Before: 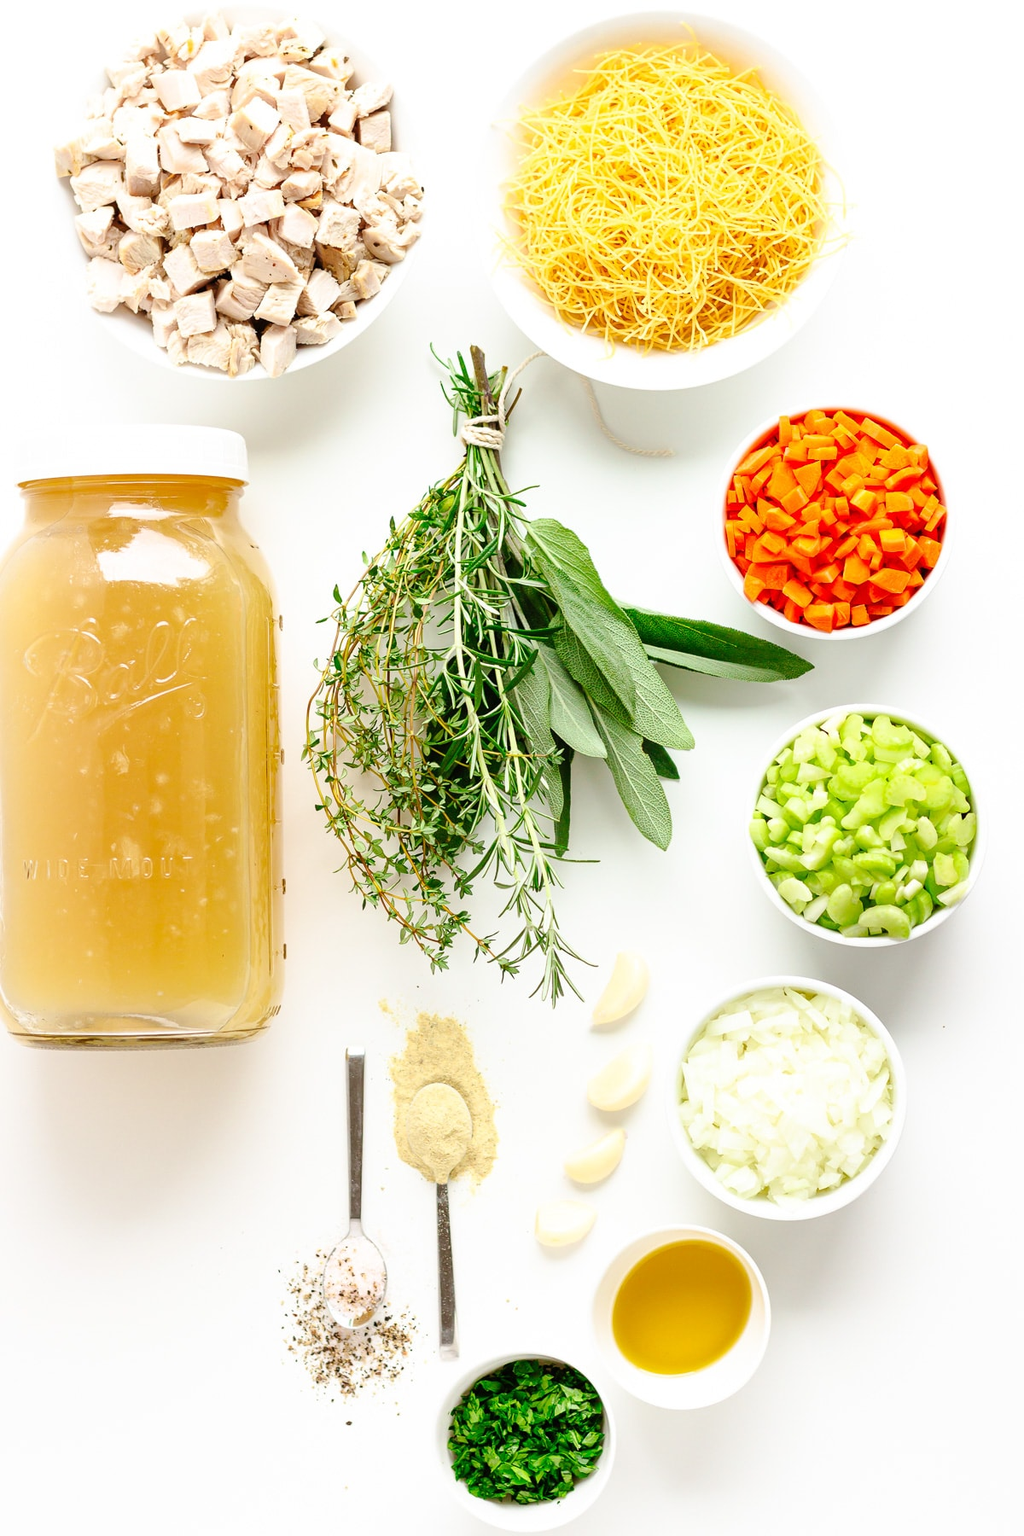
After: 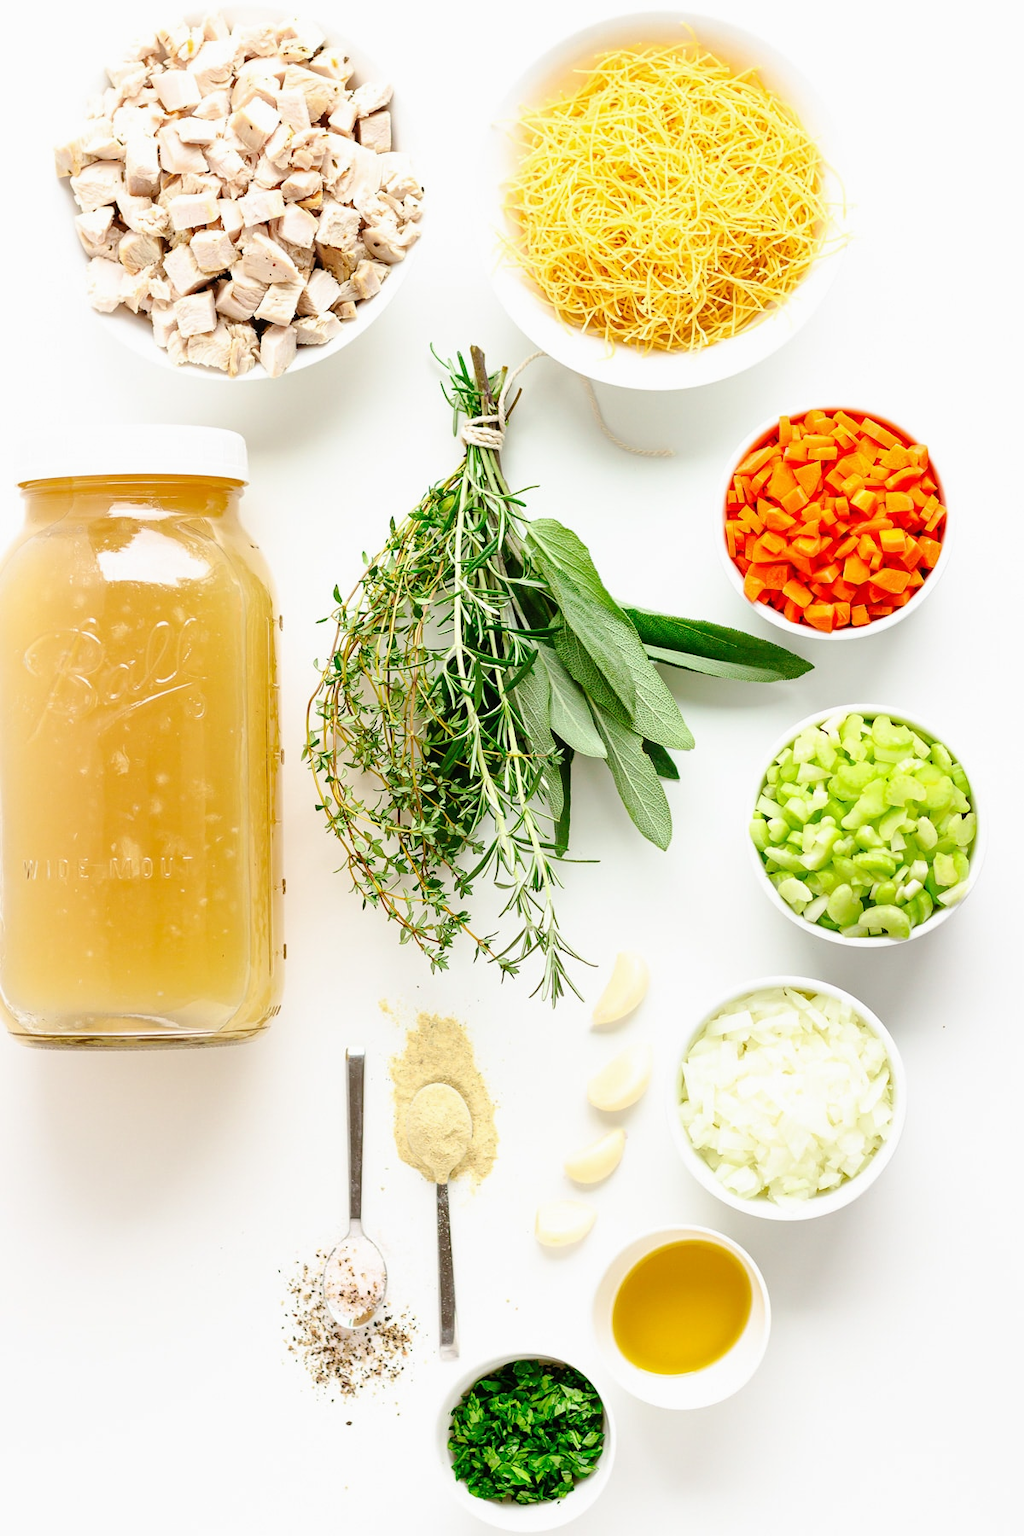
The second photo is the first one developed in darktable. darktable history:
exposure: exposure -0.04 EV, compensate exposure bias true, compensate highlight preservation false
tone equalizer: on, module defaults
